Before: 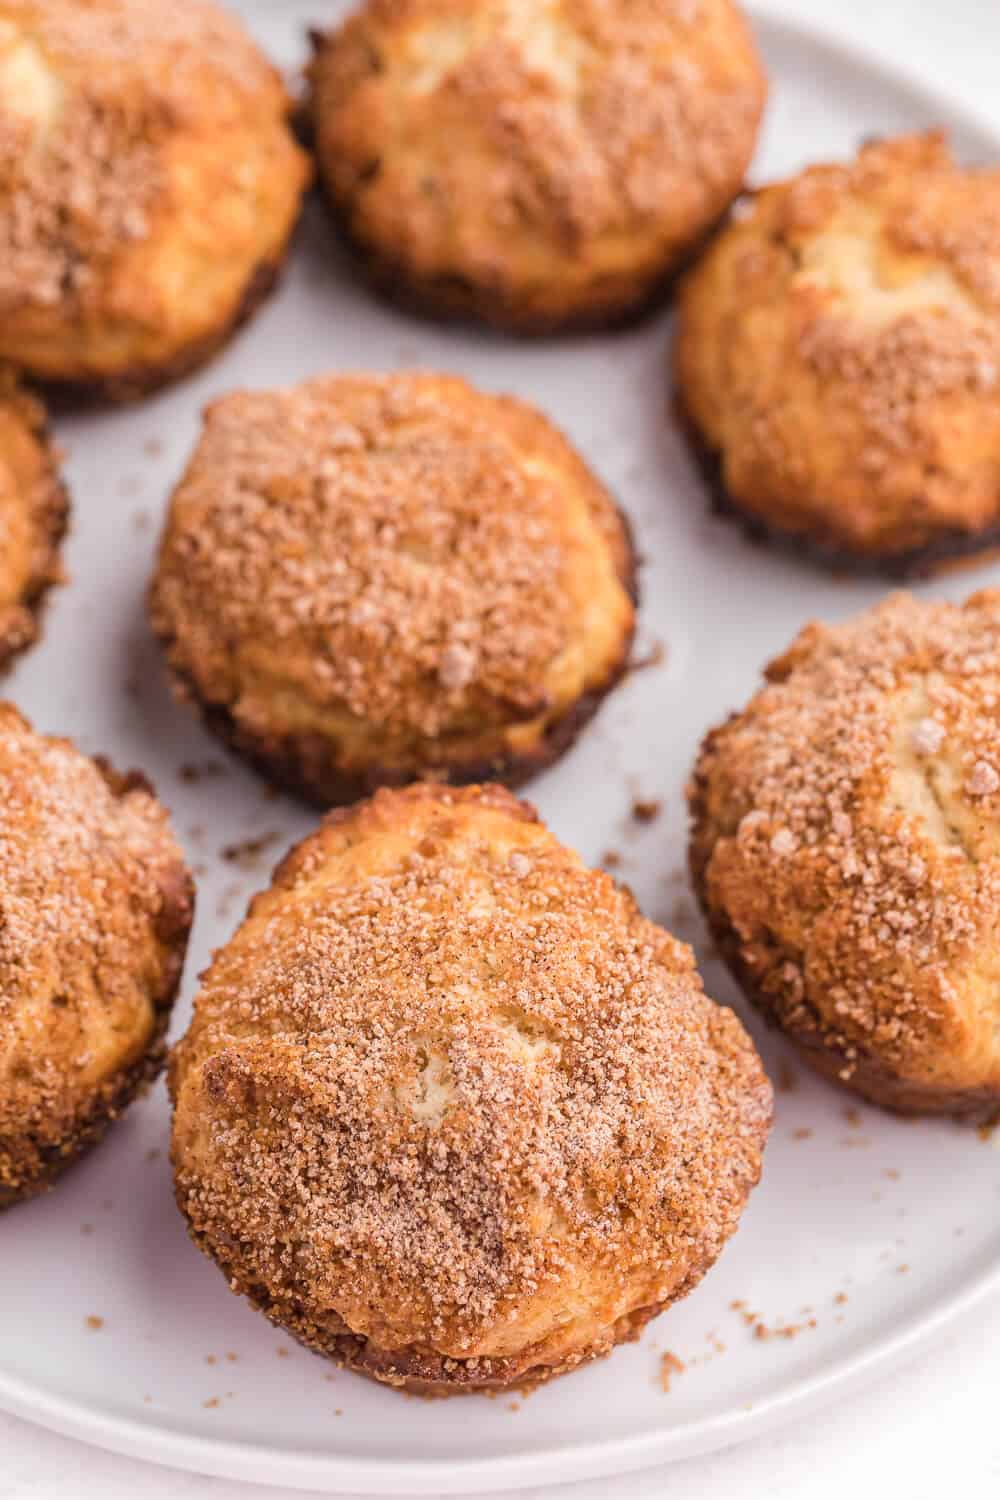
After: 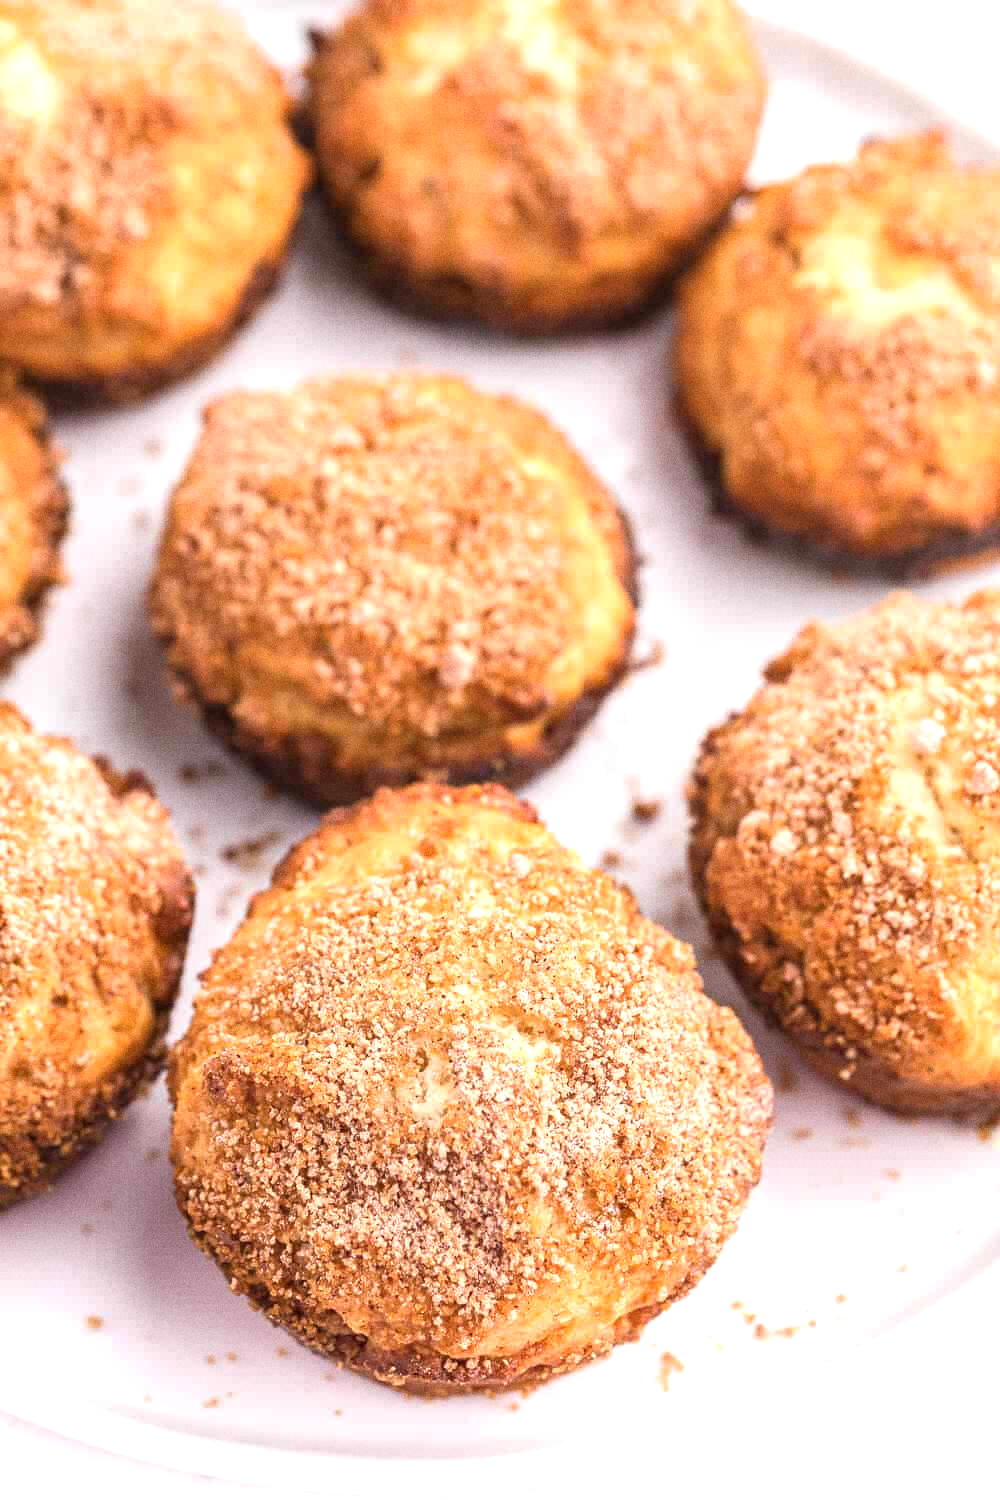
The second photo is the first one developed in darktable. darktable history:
exposure: exposure 0.766 EV, compensate highlight preservation false
grain: coarseness 3.21 ISO
